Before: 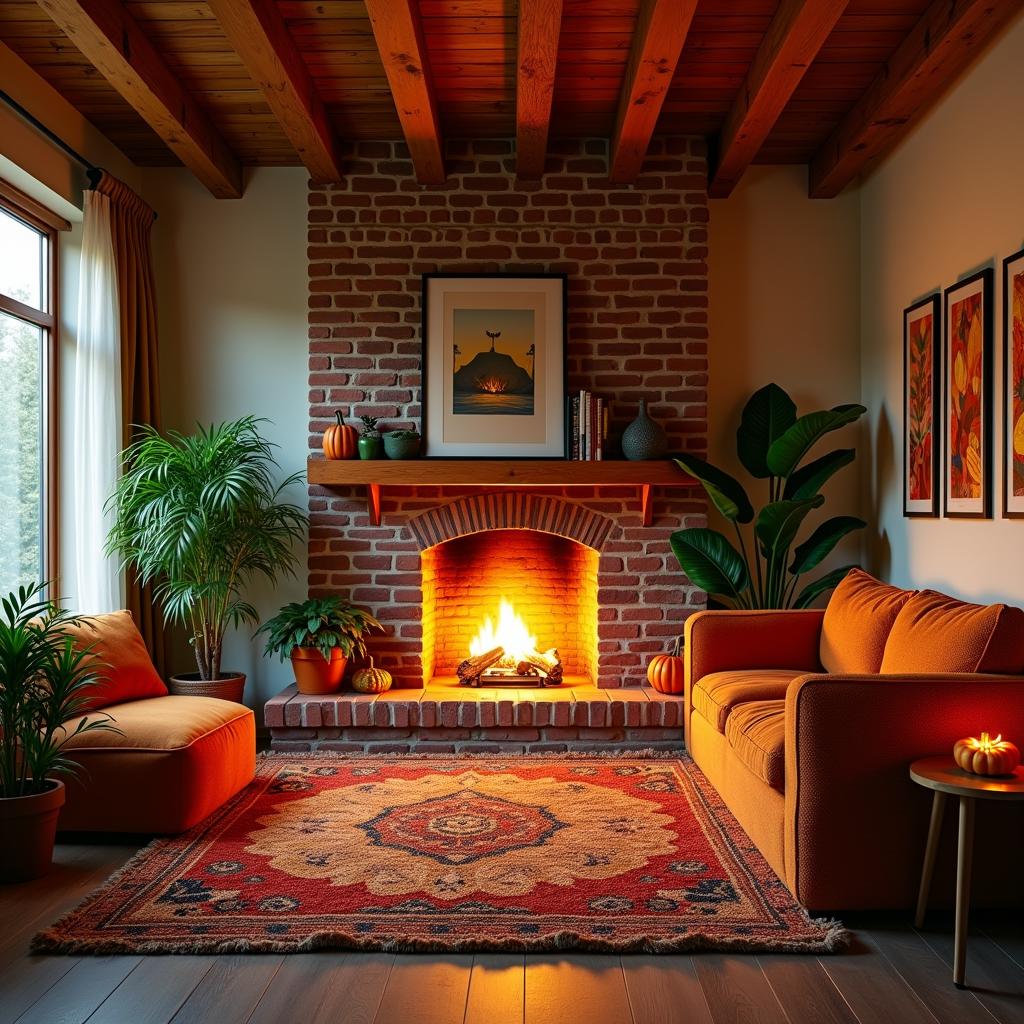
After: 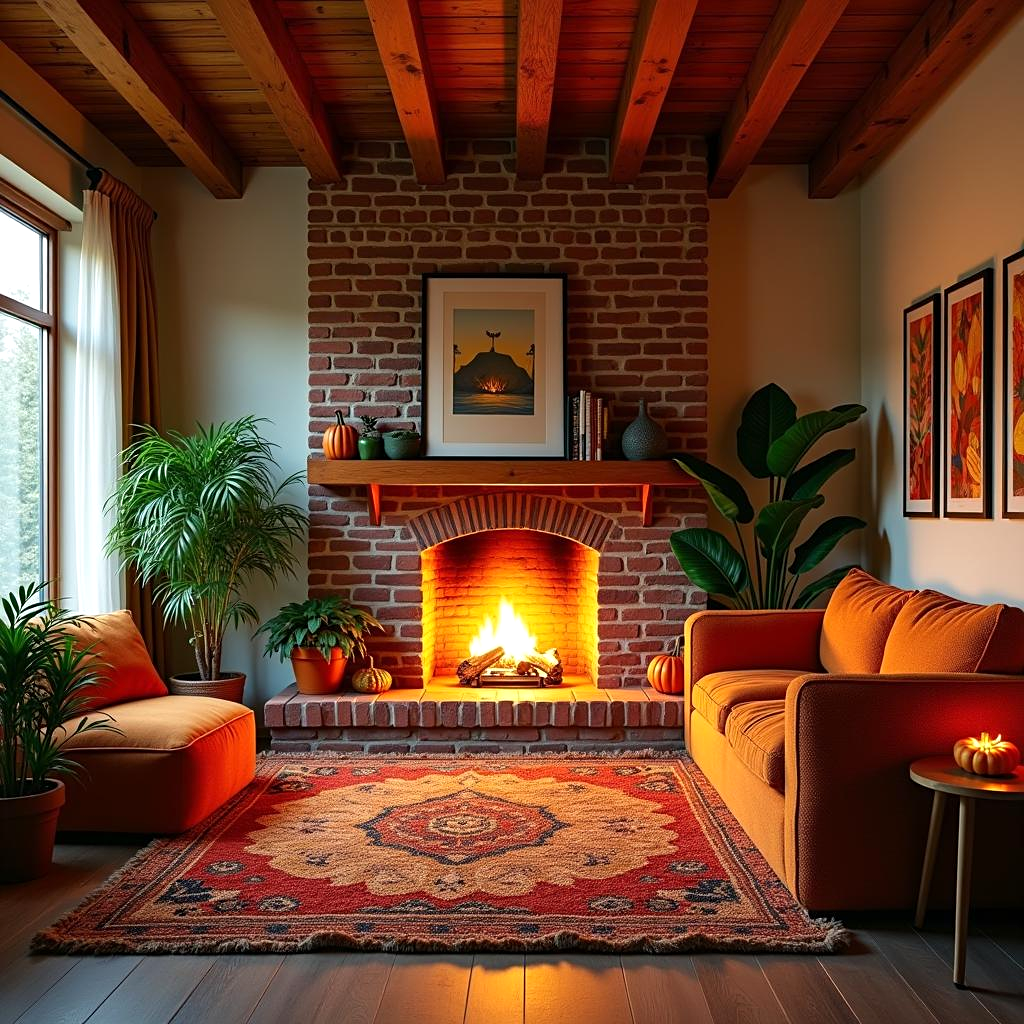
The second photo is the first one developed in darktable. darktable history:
exposure: exposure 0.178 EV, compensate exposure bias true, compensate highlight preservation false
sharpen: amount 0.217
